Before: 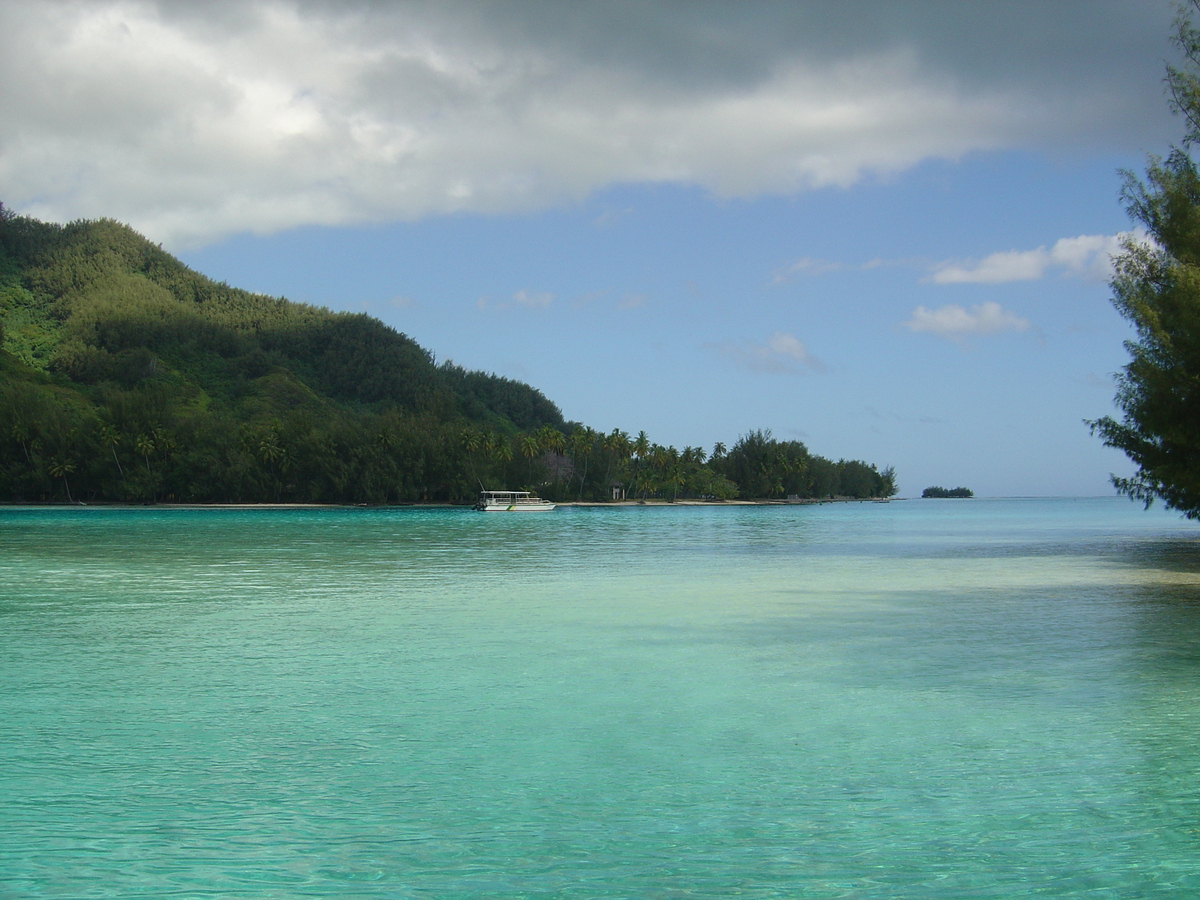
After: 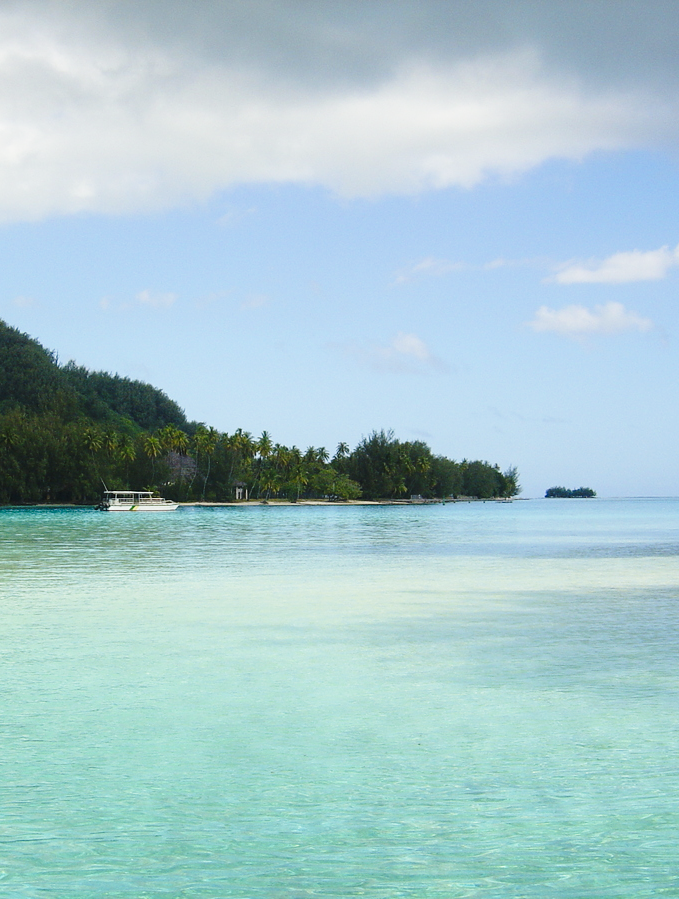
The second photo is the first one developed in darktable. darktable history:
base curve: curves: ch0 [(0, 0) (0.028, 0.03) (0.121, 0.232) (0.46, 0.748) (0.859, 0.968) (1, 1)], preserve colors none
color contrast: green-magenta contrast 0.8, blue-yellow contrast 1.1, unbound 0
crop: left 31.458%, top 0%, right 11.876%
